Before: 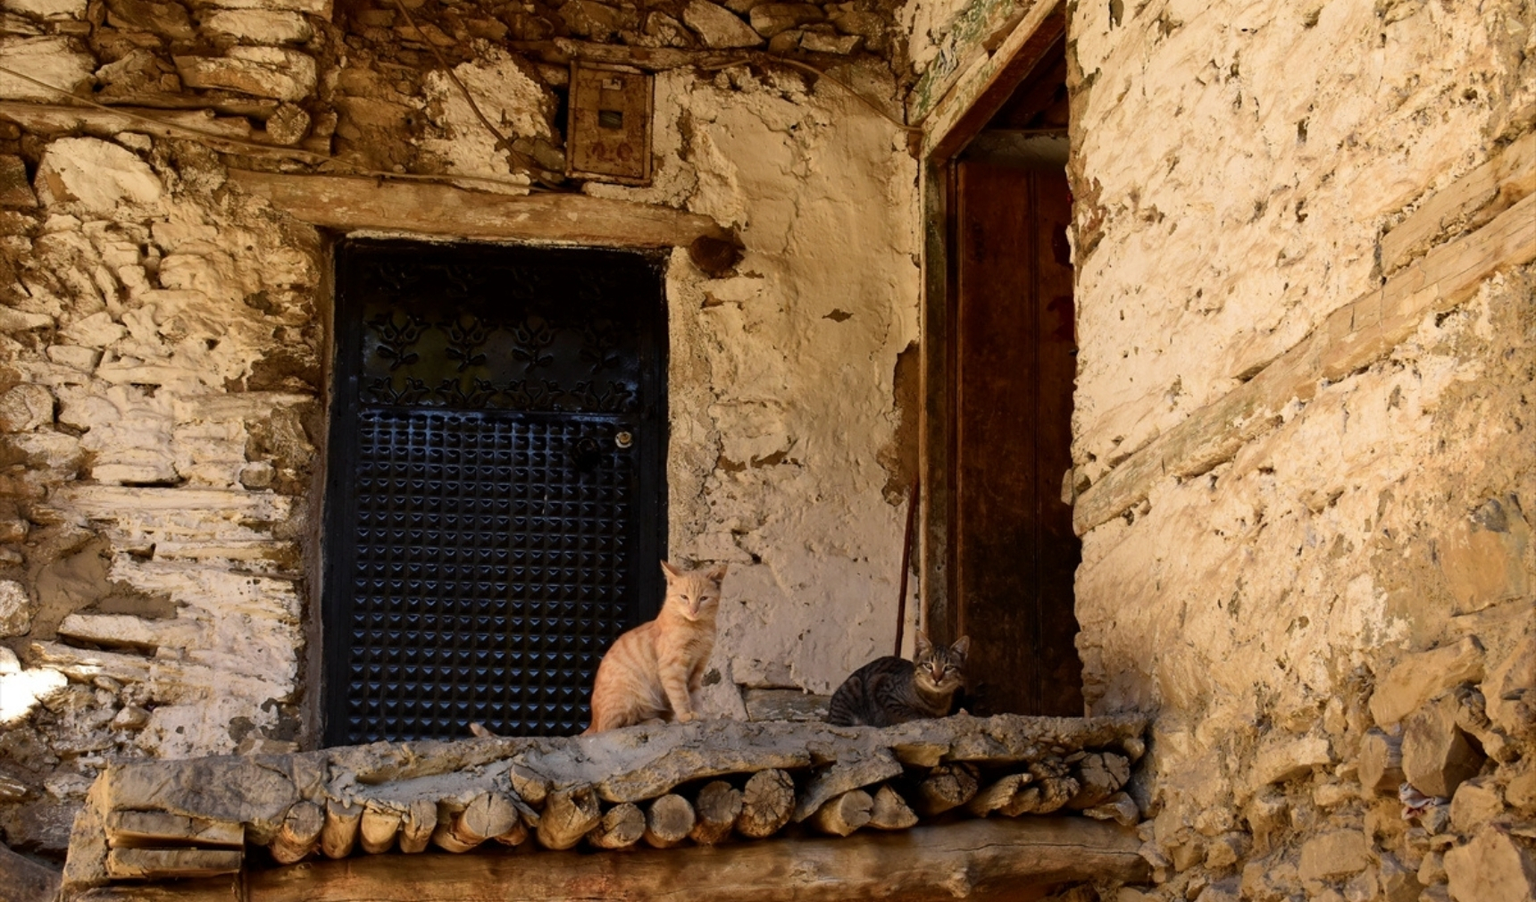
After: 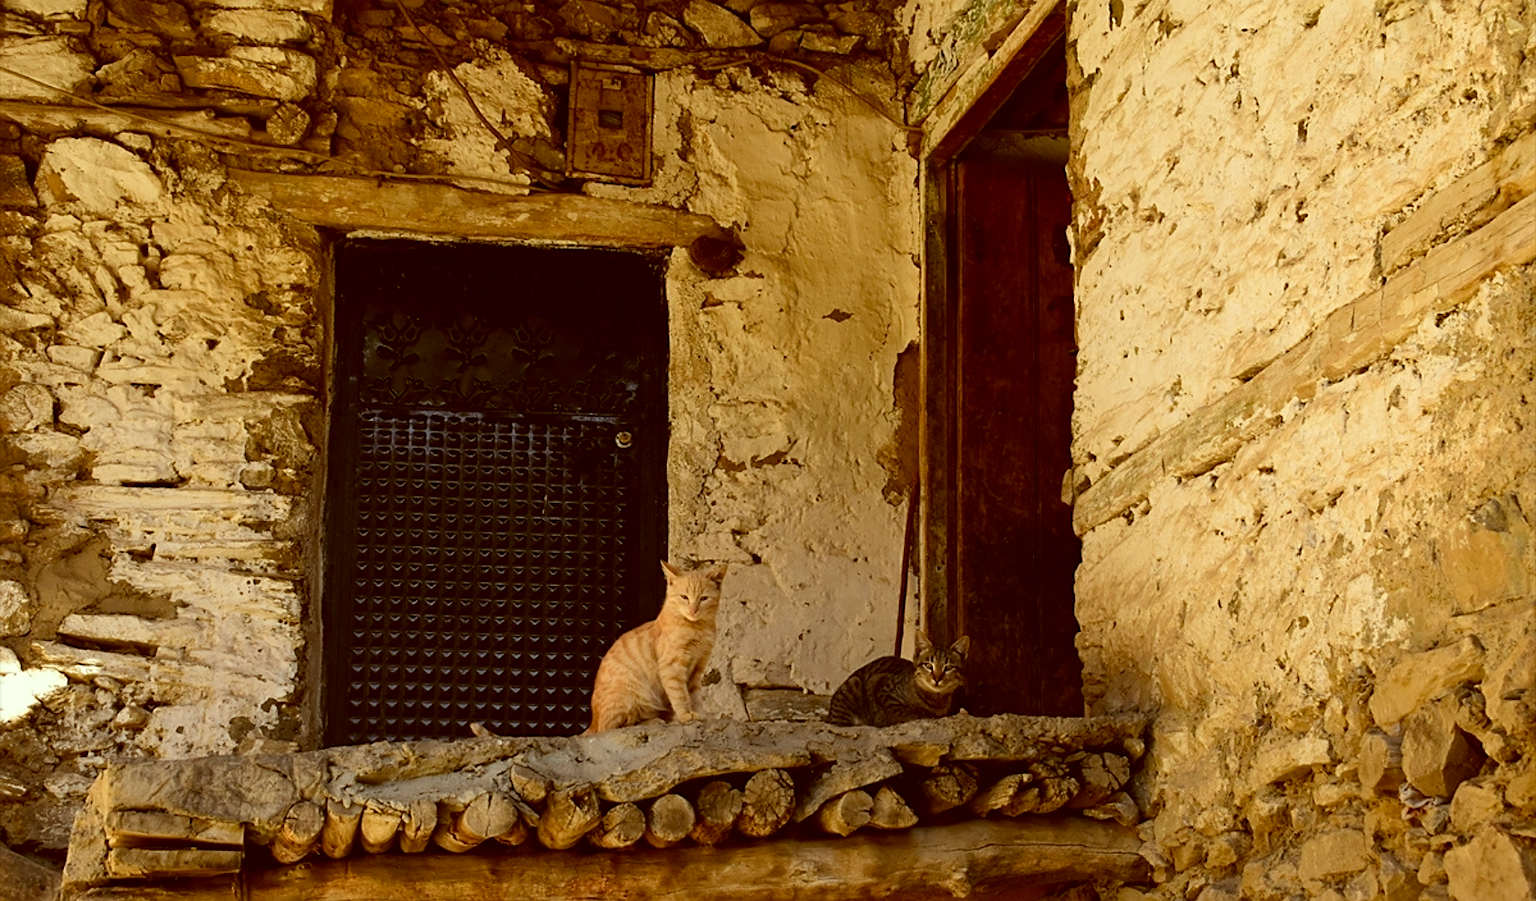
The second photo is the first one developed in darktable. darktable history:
sharpen: on, module defaults
color correction: highlights a* -5.94, highlights b* 9.48, shadows a* 10.12, shadows b* 23.94
